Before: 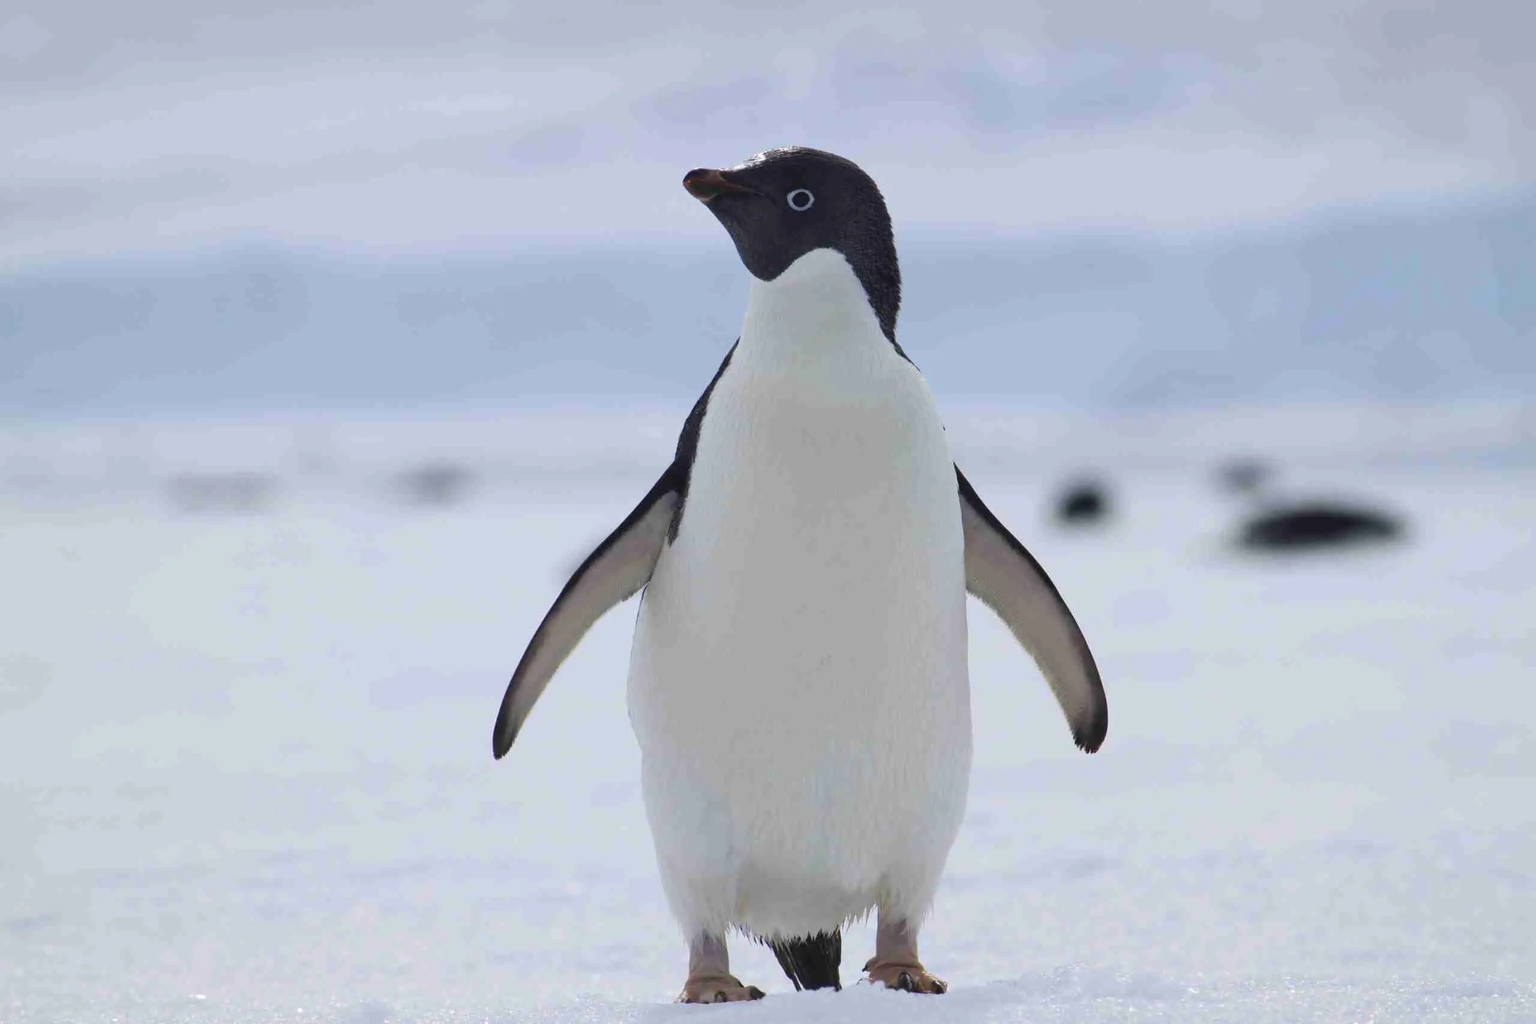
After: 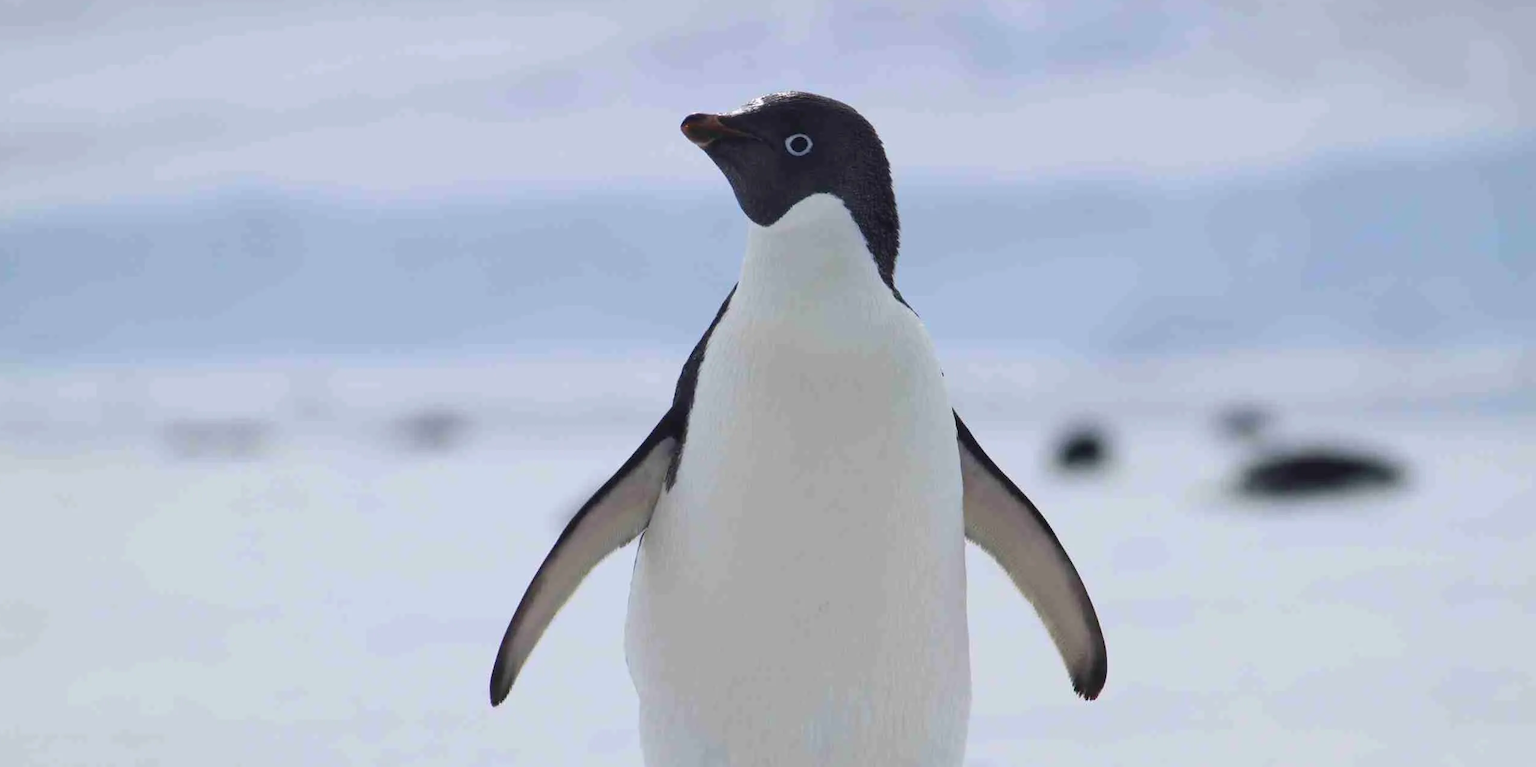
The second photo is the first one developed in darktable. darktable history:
crop: left 0.332%, top 5.465%, bottom 19.855%
color correction: highlights b* 0.062, saturation 1.1
